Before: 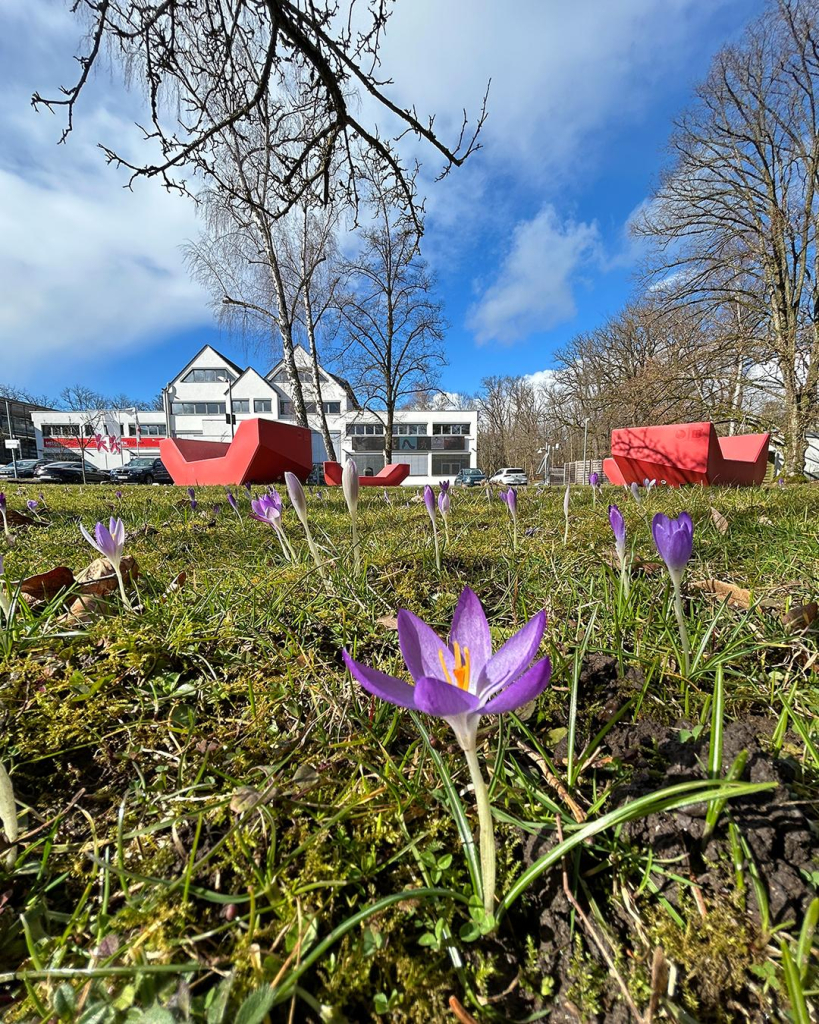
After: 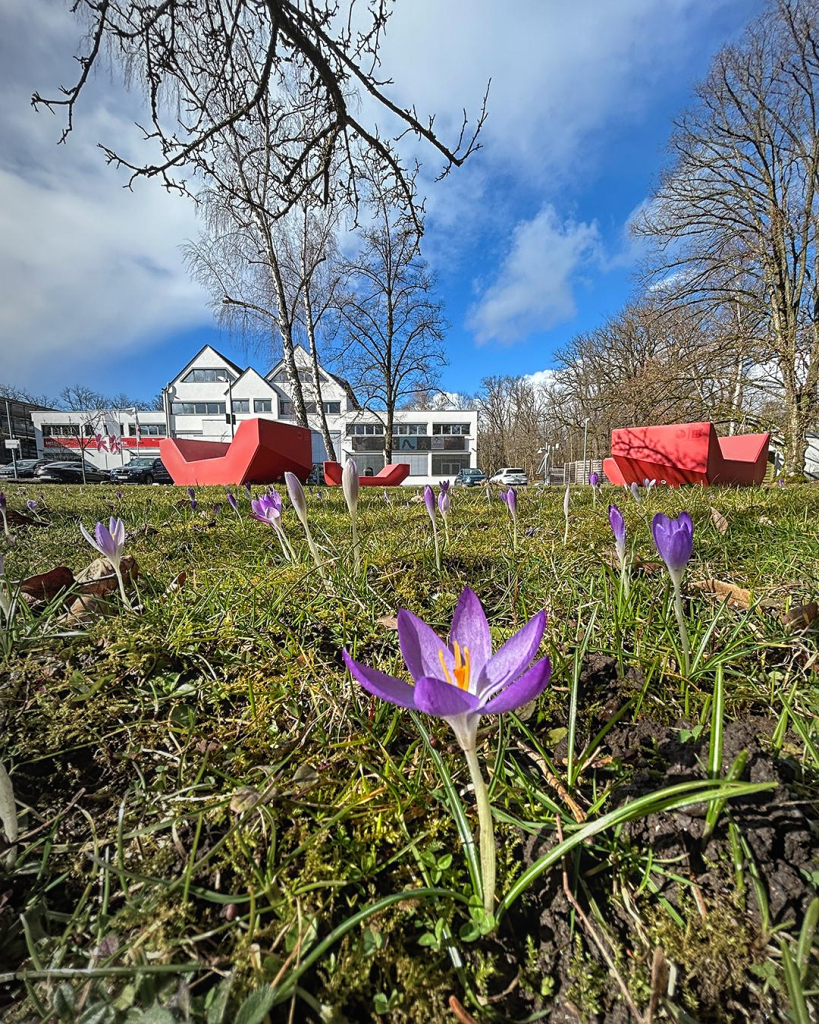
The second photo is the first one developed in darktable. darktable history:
vignetting: fall-off start 96.09%, fall-off radius 101.32%, center (0.217, -0.239), width/height ratio 0.61, unbound false
base curve: preserve colors none
local contrast: detail 110%
sharpen: amount 0.217
